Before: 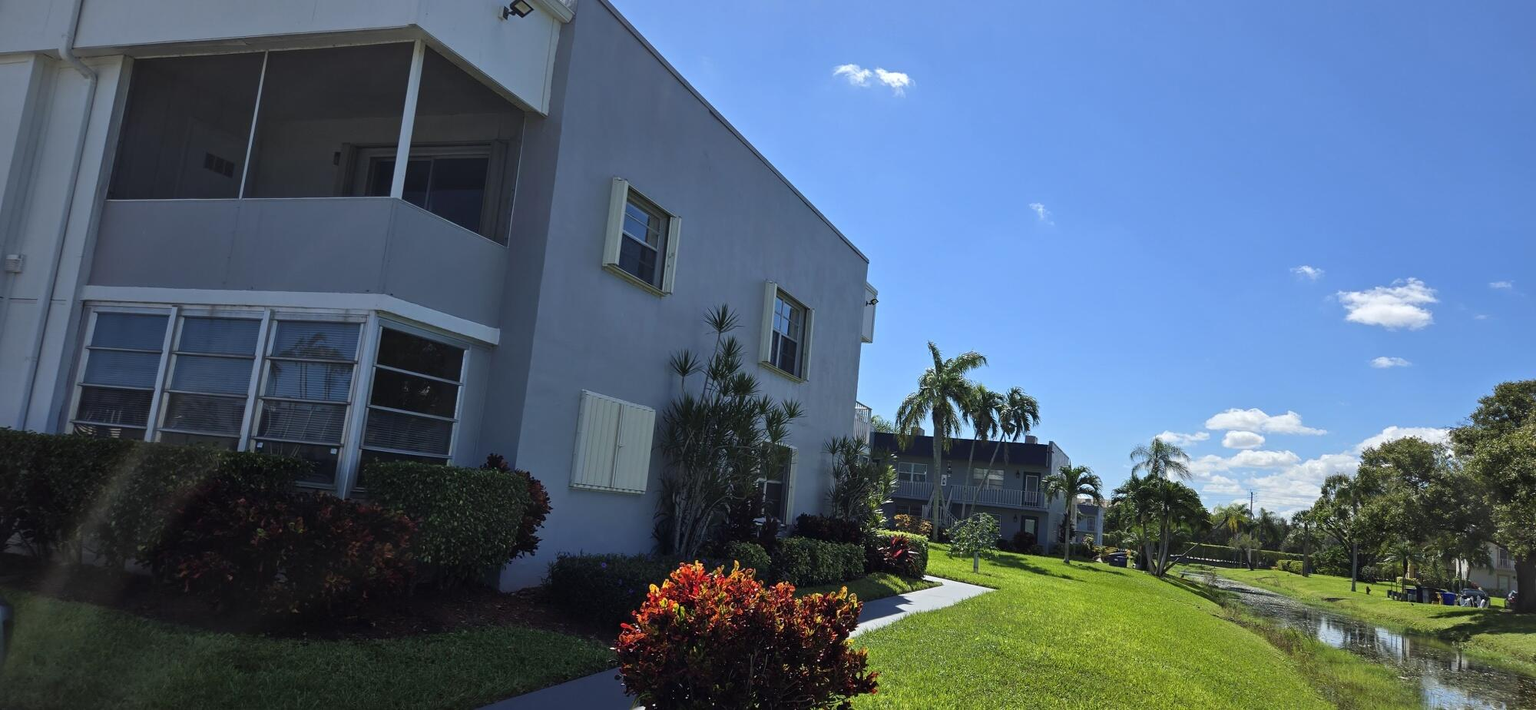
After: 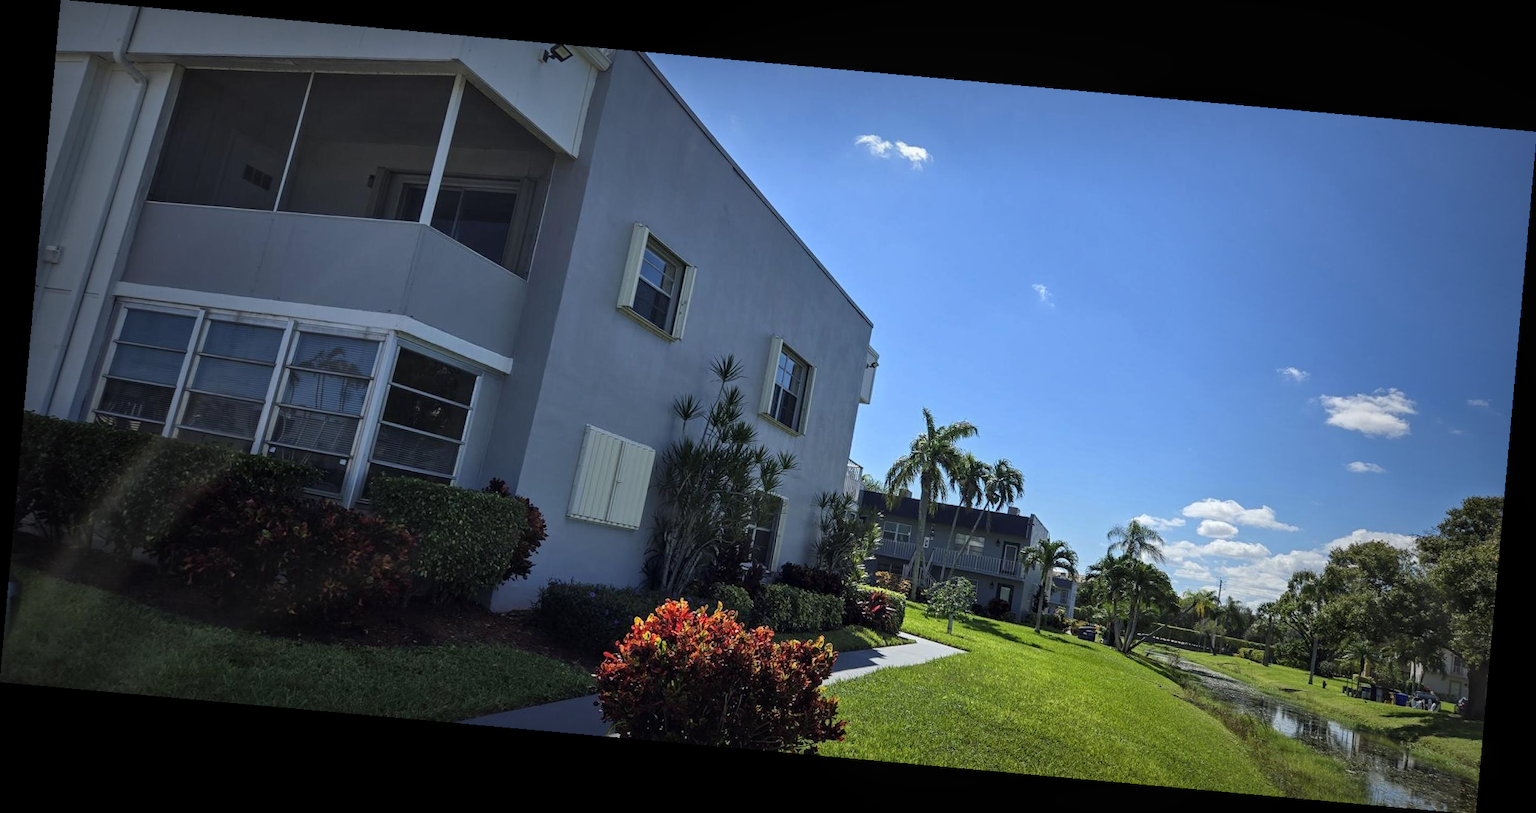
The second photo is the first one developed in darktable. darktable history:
local contrast: on, module defaults
vignetting: fall-off start 53.2%, brightness -0.594, saturation 0, automatic ratio true, width/height ratio 1.313, shape 0.22, unbound false
rotate and perspective: rotation 5.12°, automatic cropping off
